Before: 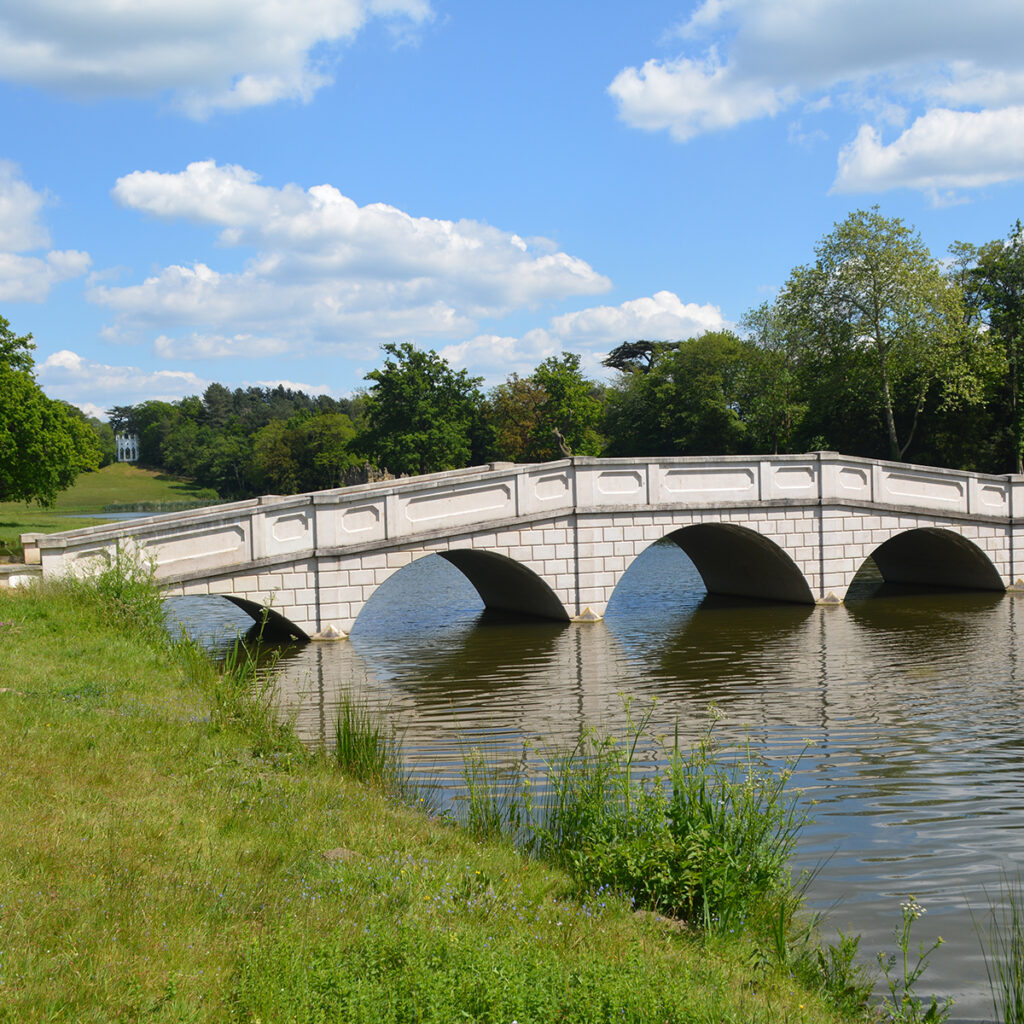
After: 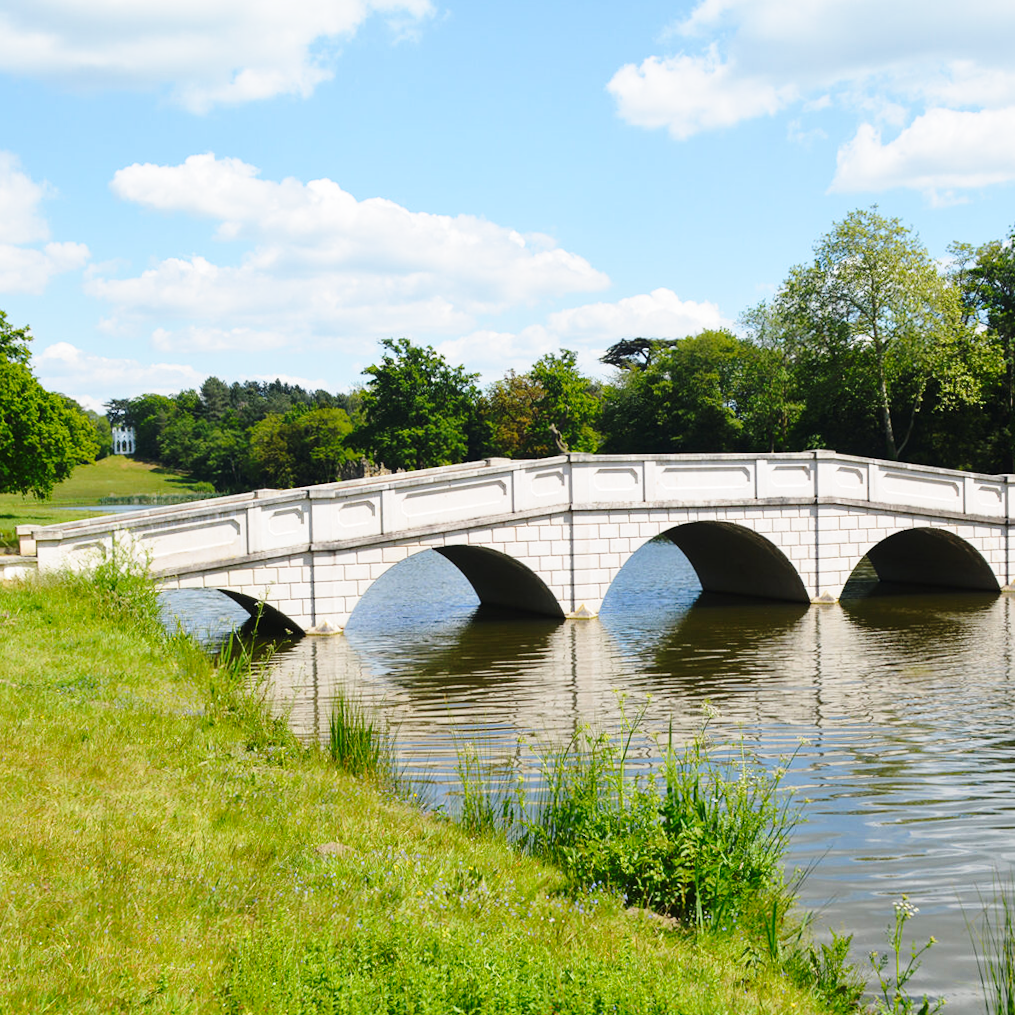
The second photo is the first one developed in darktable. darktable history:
crop and rotate: angle -0.5°
base curve: curves: ch0 [(0, 0) (0.028, 0.03) (0.121, 0.232) (0.46, 0.748) (0.859, 0.968) (1, 1)], preserve colors none
